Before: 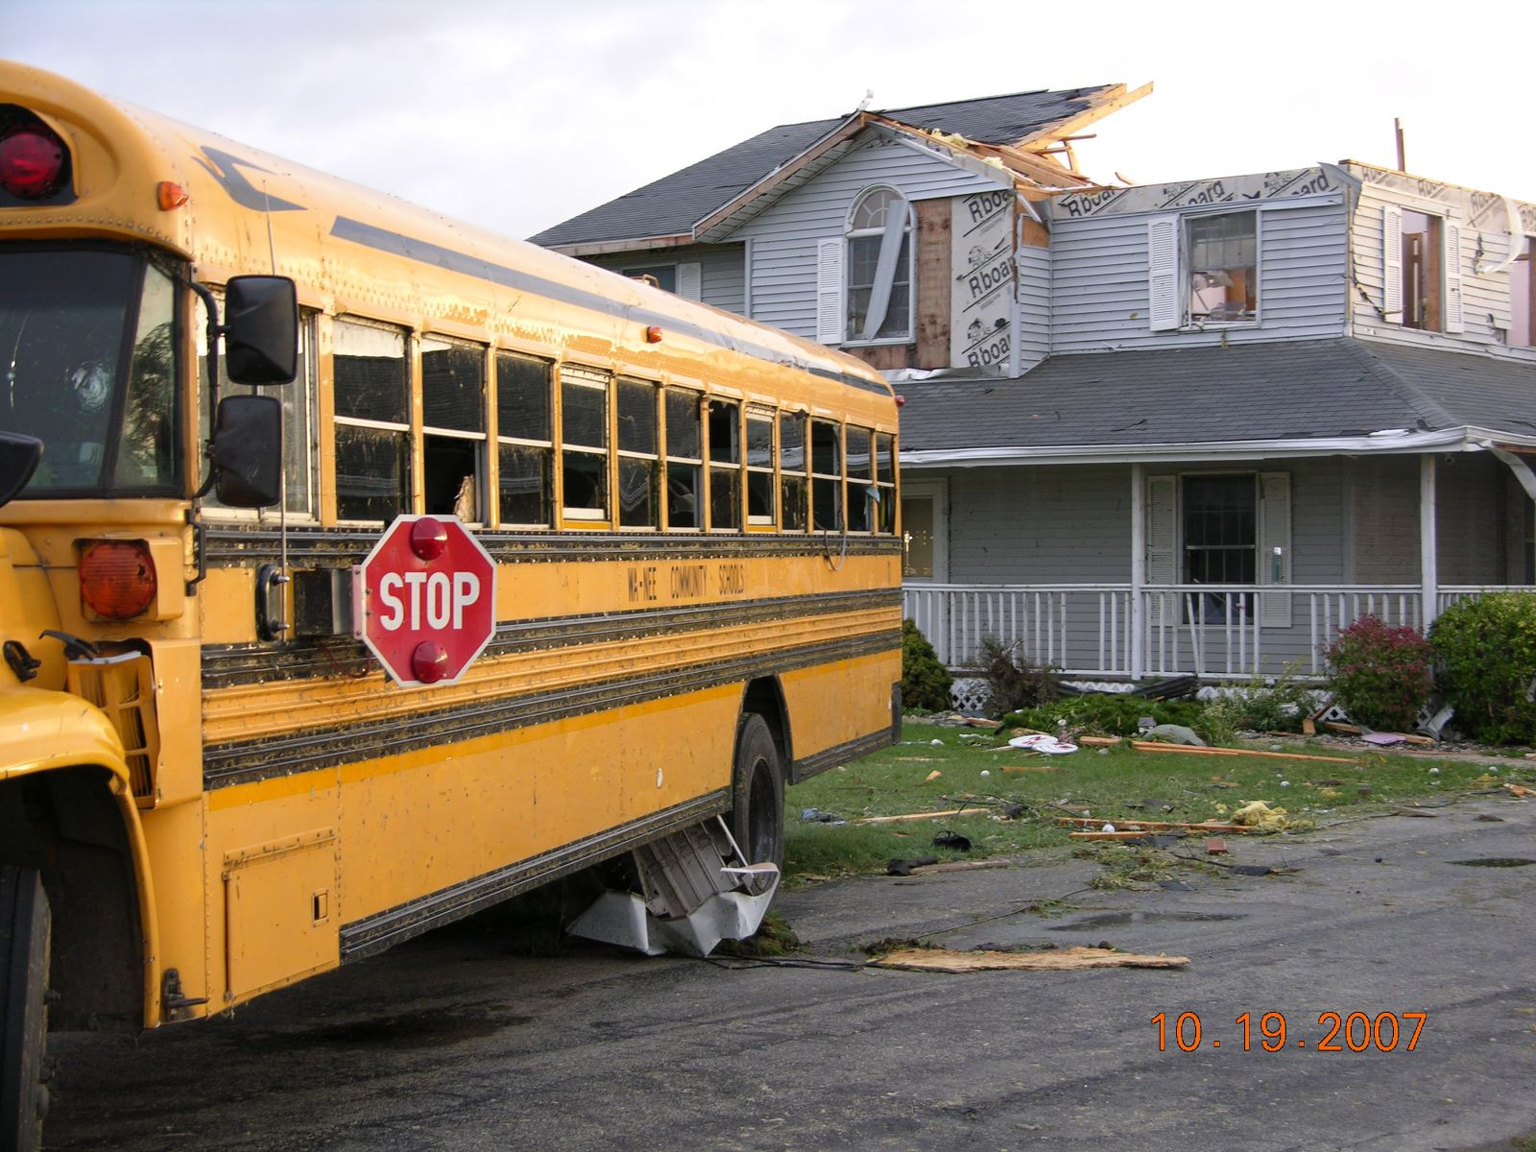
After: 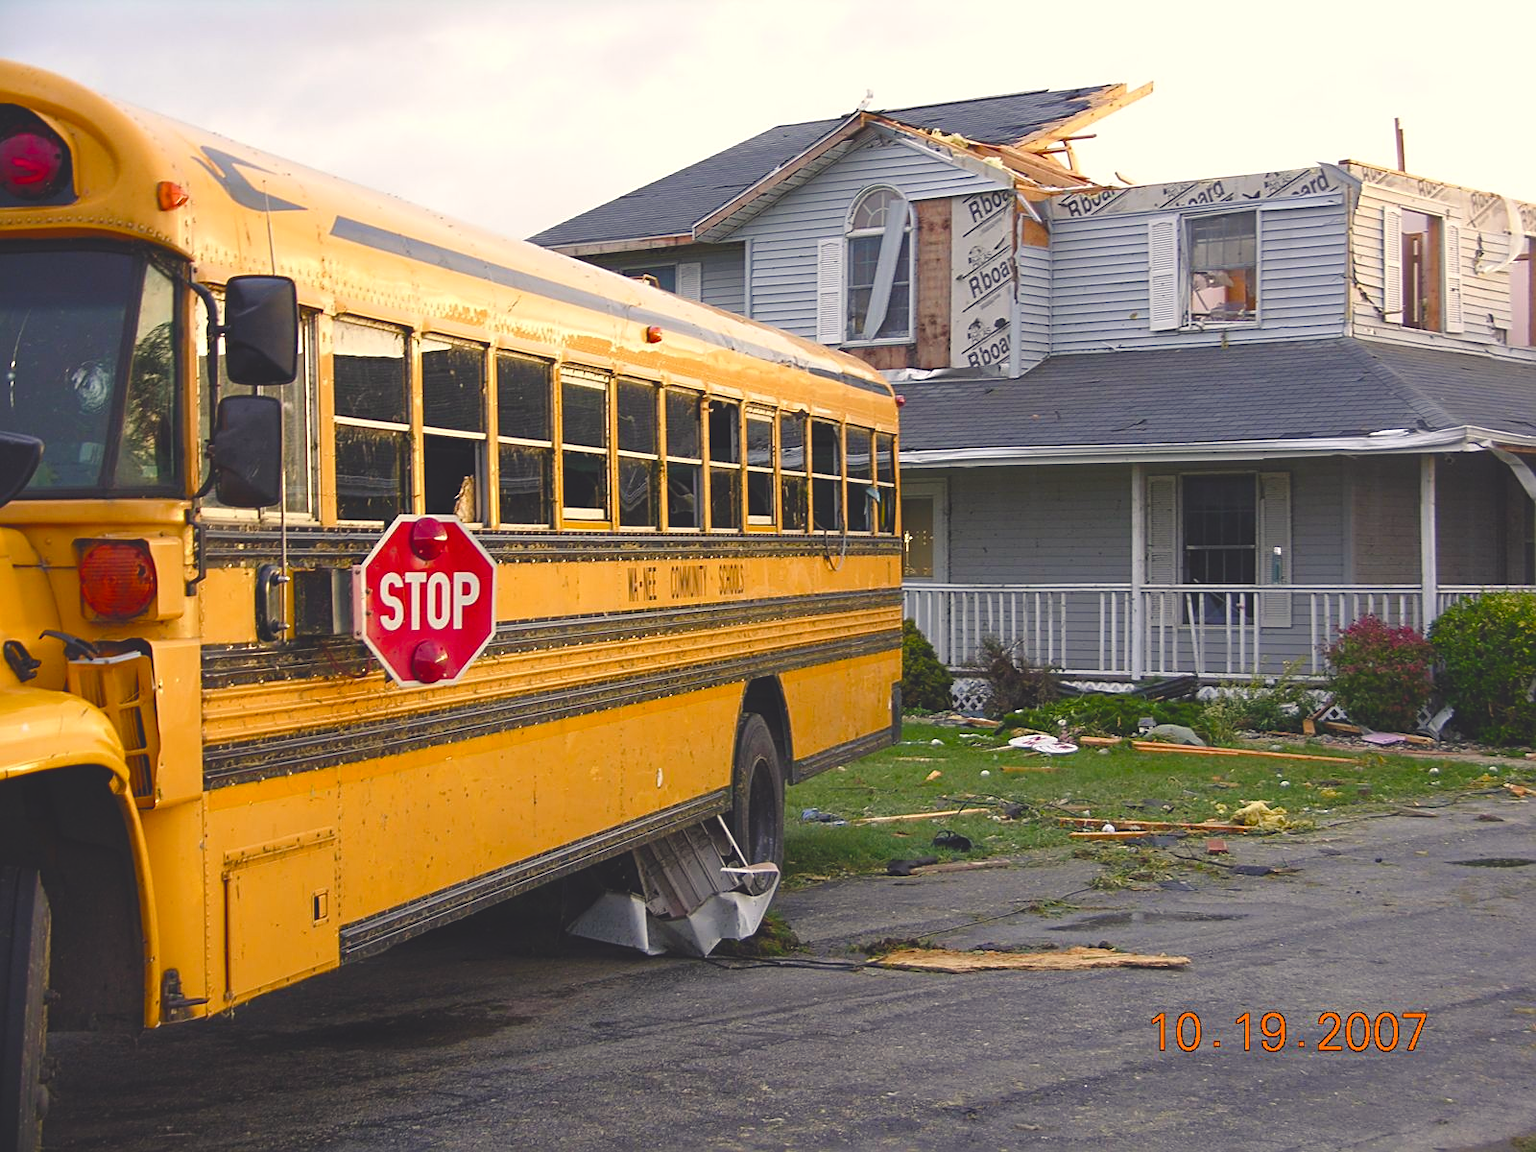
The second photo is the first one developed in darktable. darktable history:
color balance rgb: shadows lift › chroma 3%, shadows lift › hue 280.8°, power › hue 330°, highlights gain › chroma 3%, highlights gain › hue 75.6°, global offset › luminance 2%, perceptual saturation grading › global saturation 20%, perceptual saturation grading › highlights -25%, perceptual saturation grading › shadows 50%, global vibrance 20.33%
sharpen: on, module defaults
